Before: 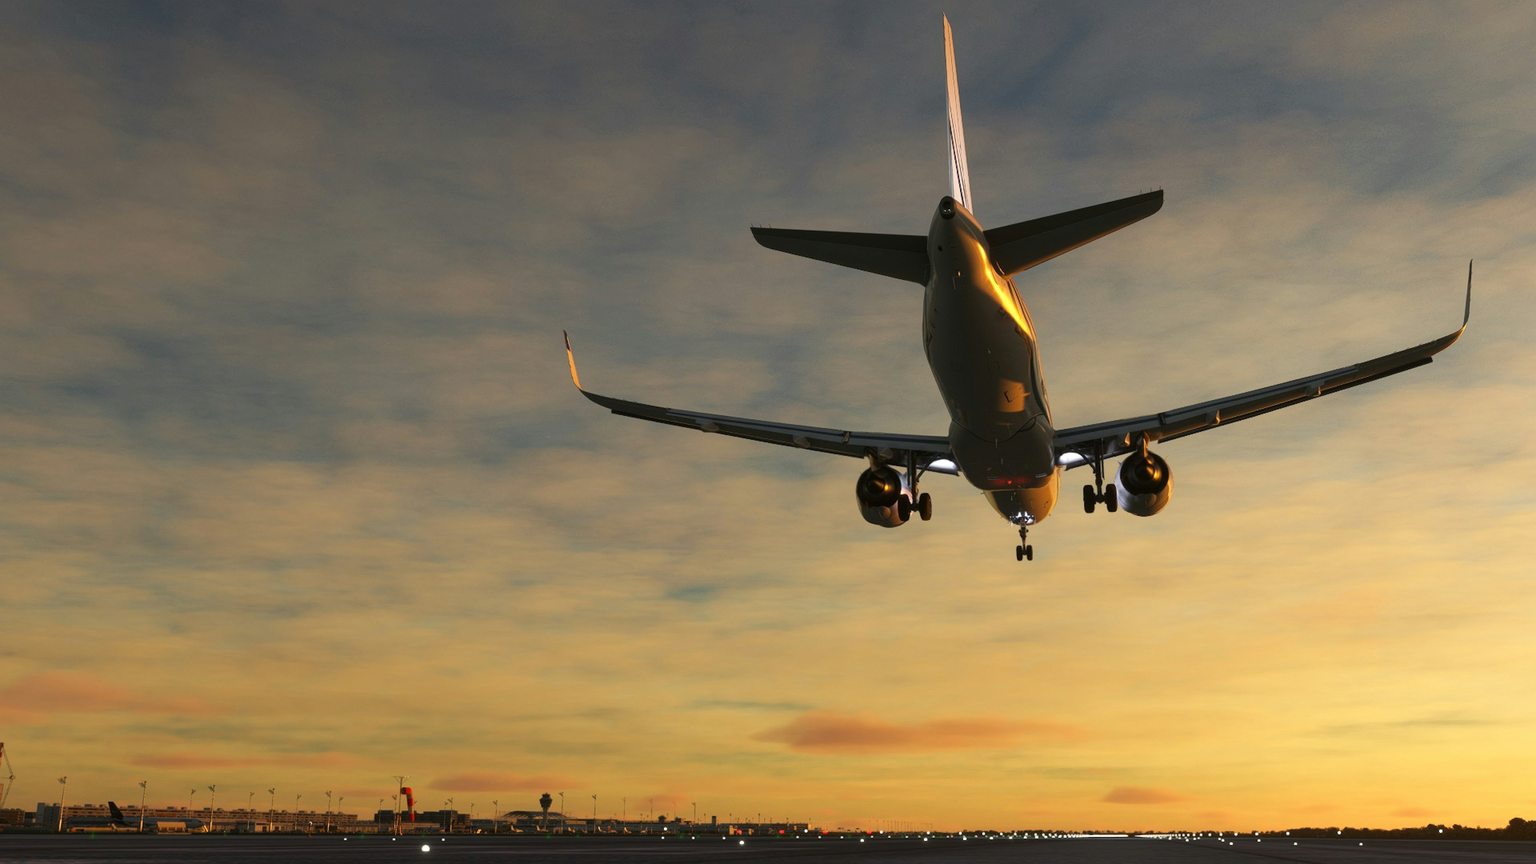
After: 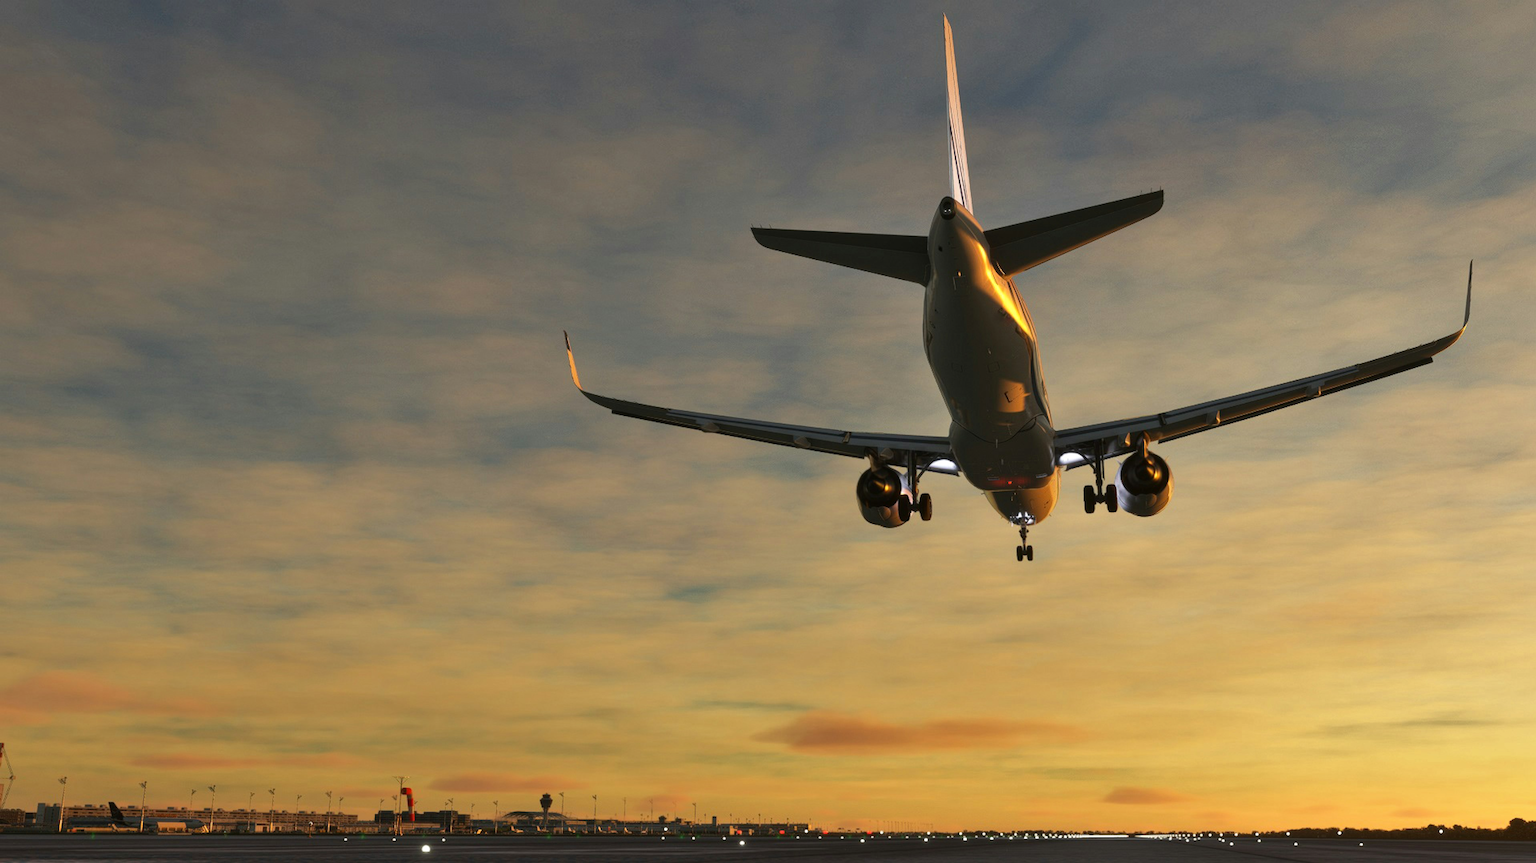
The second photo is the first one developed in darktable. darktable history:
crop: bottom 0.071%
shadows and highlights: highlights color adjustment 0%, soften with gaussian
